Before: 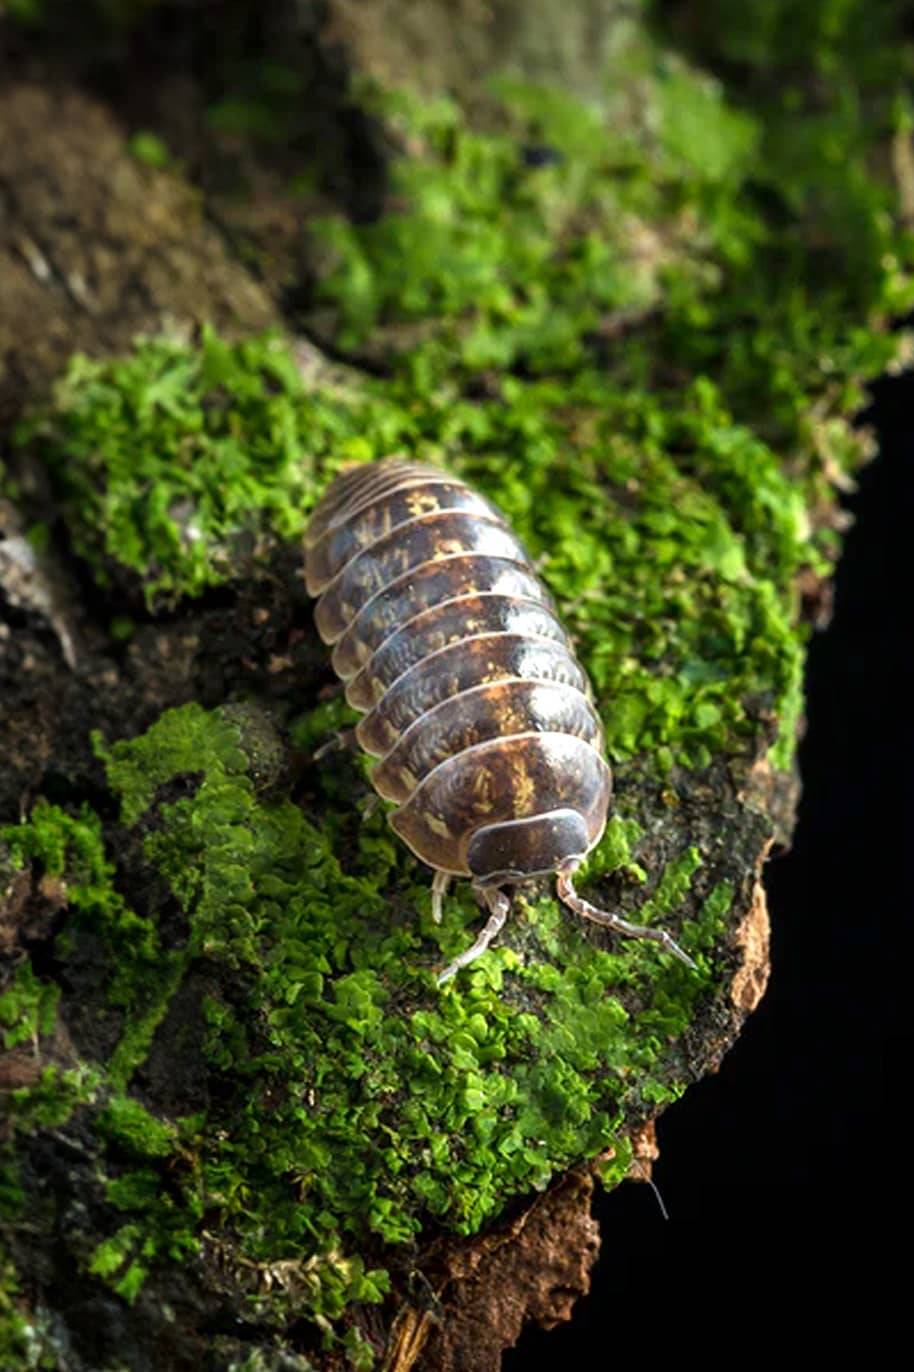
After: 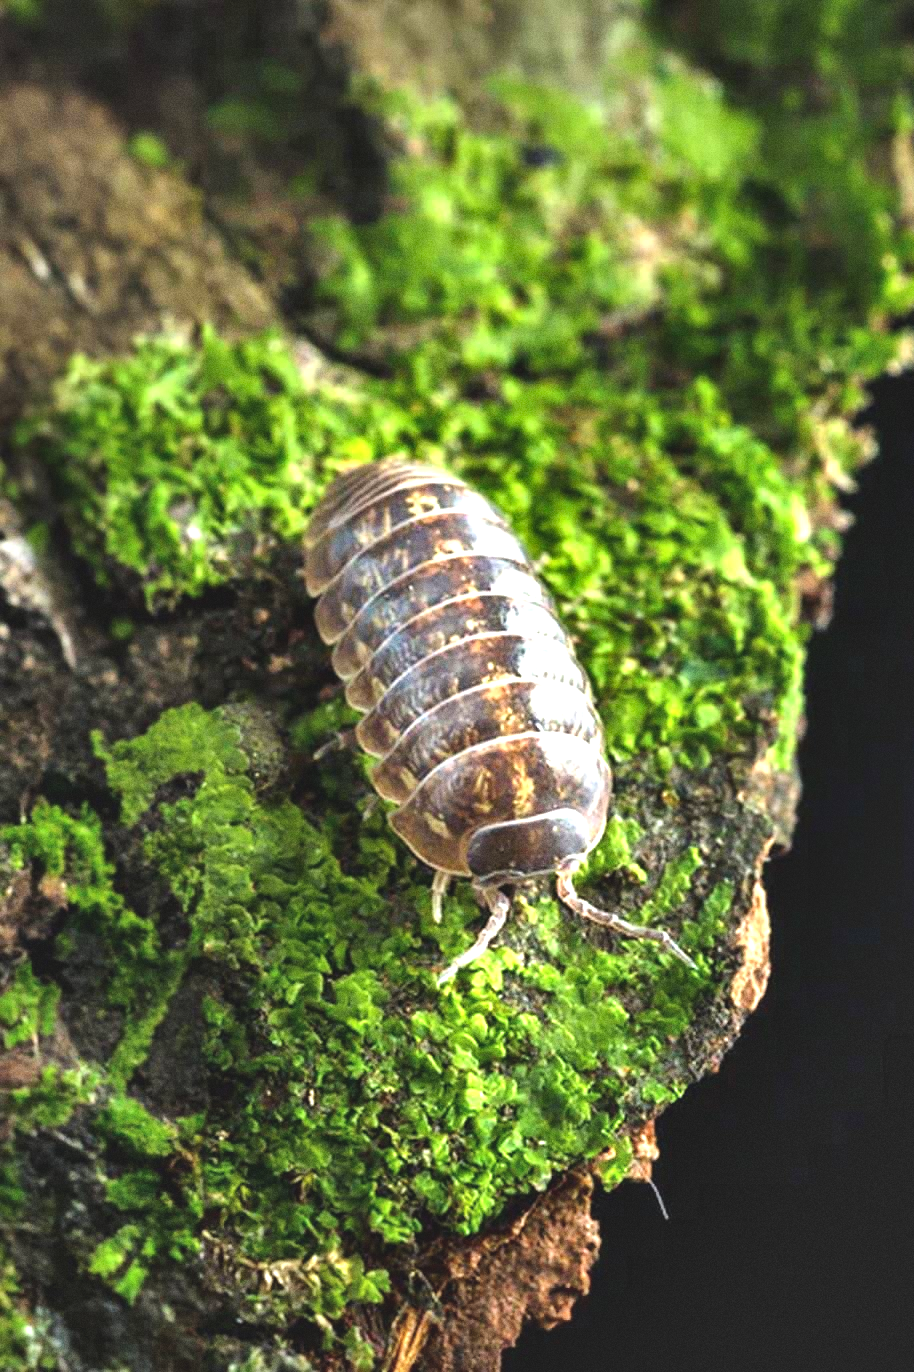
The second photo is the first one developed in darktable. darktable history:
grain: coarseness 0.09 ISO
local contrast: mode bilateral grid, contrast 15, coarseness 36, detail 105%, midtone range 0.2
shadows and highlights: soften with gaussian
exposure: black level correction -0.005, exposure 1 EV, compensate highlight preservation false
